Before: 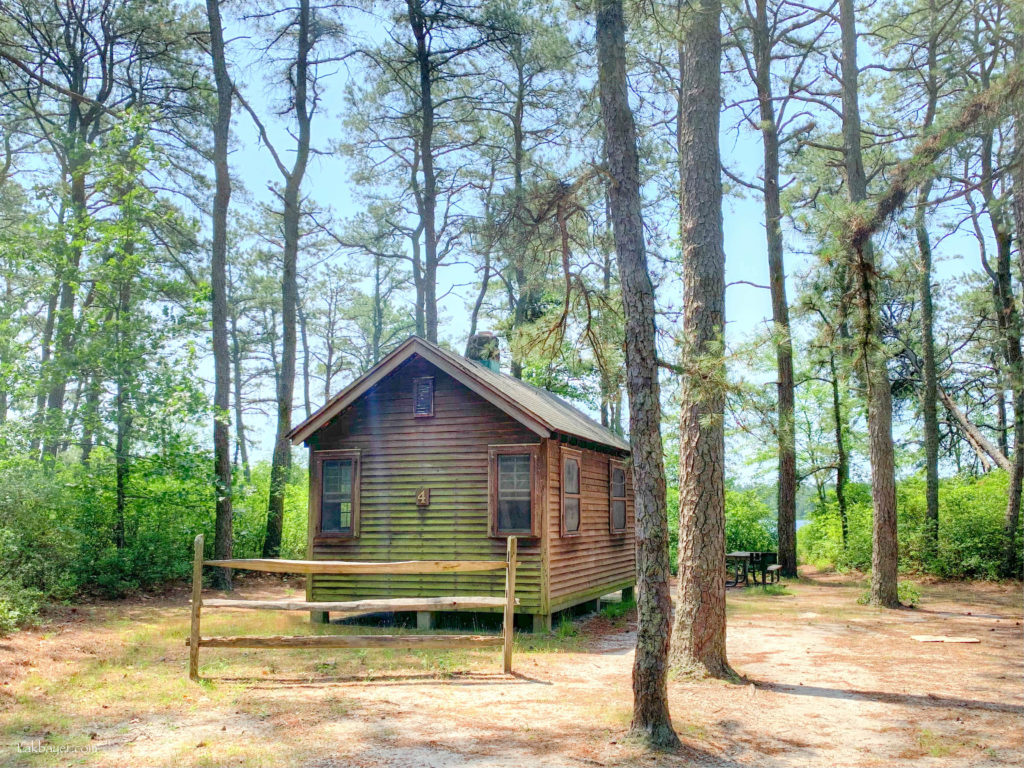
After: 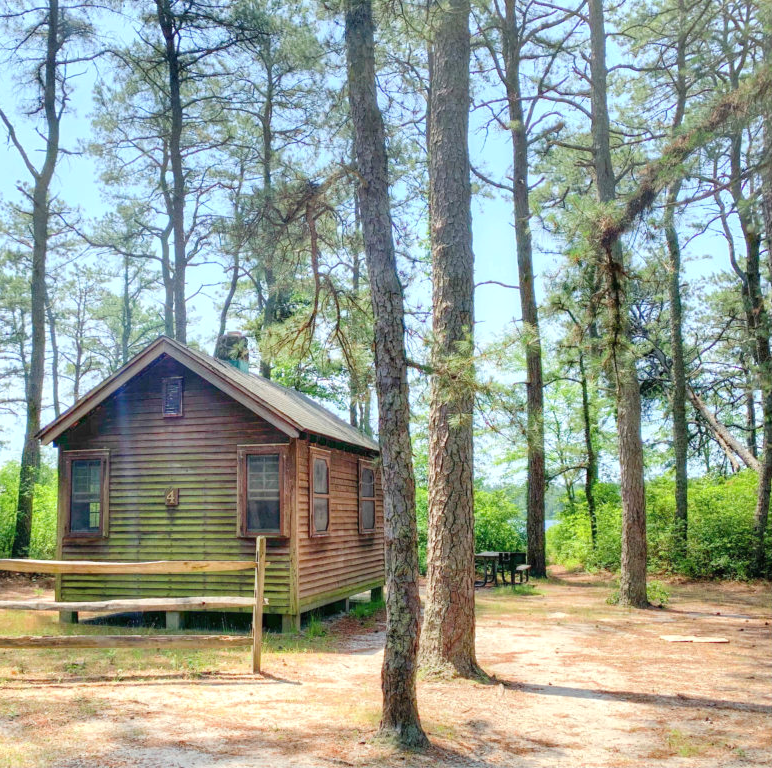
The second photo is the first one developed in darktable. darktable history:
crop and rotate: left 24.6%
exposure: black level correction -0.001, exposure 0.08 EV, compensate highlight preservation false
